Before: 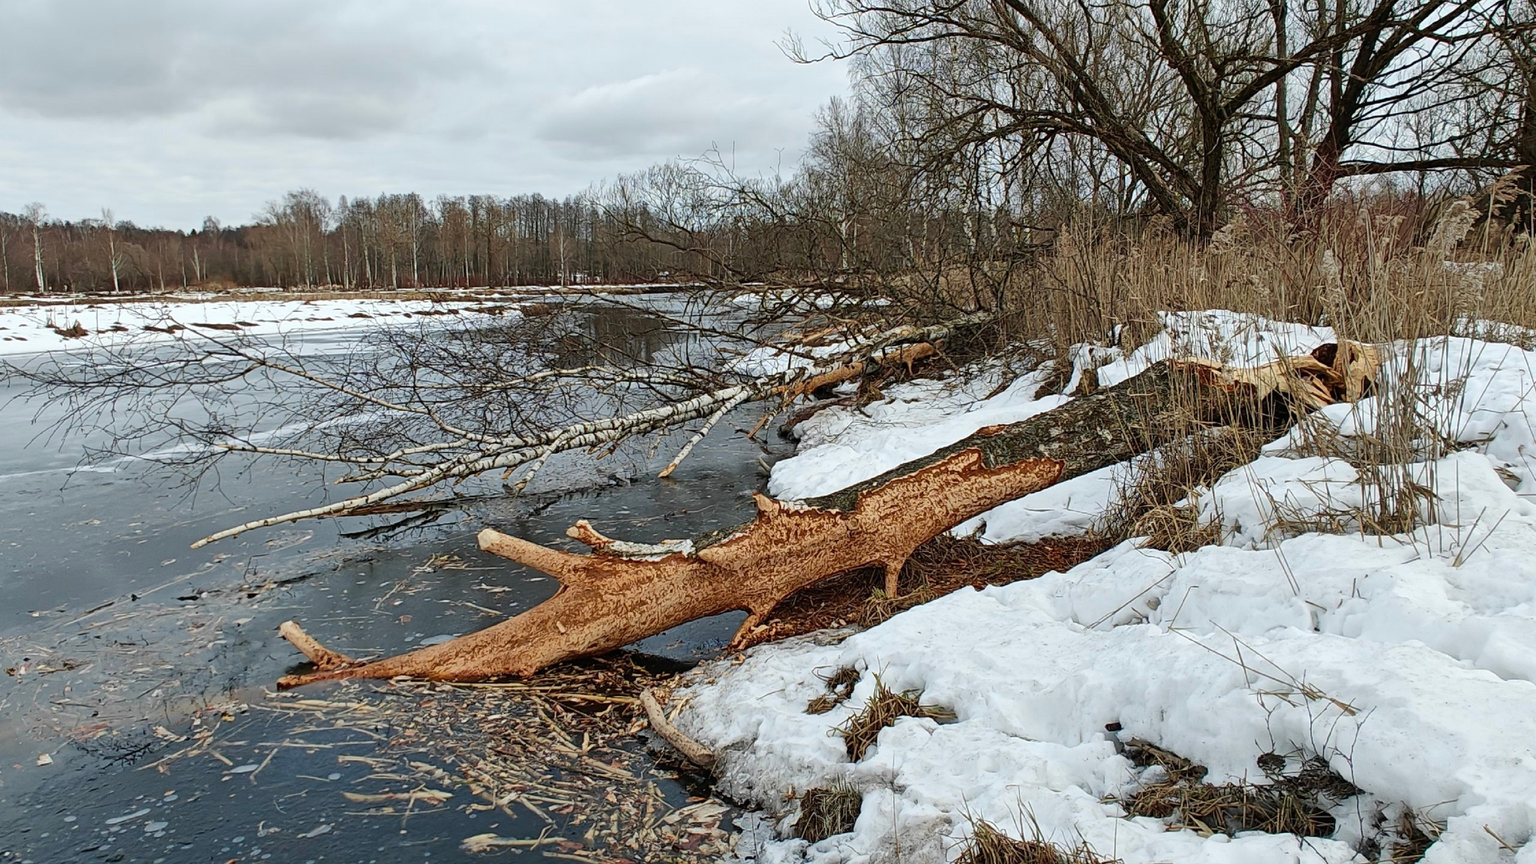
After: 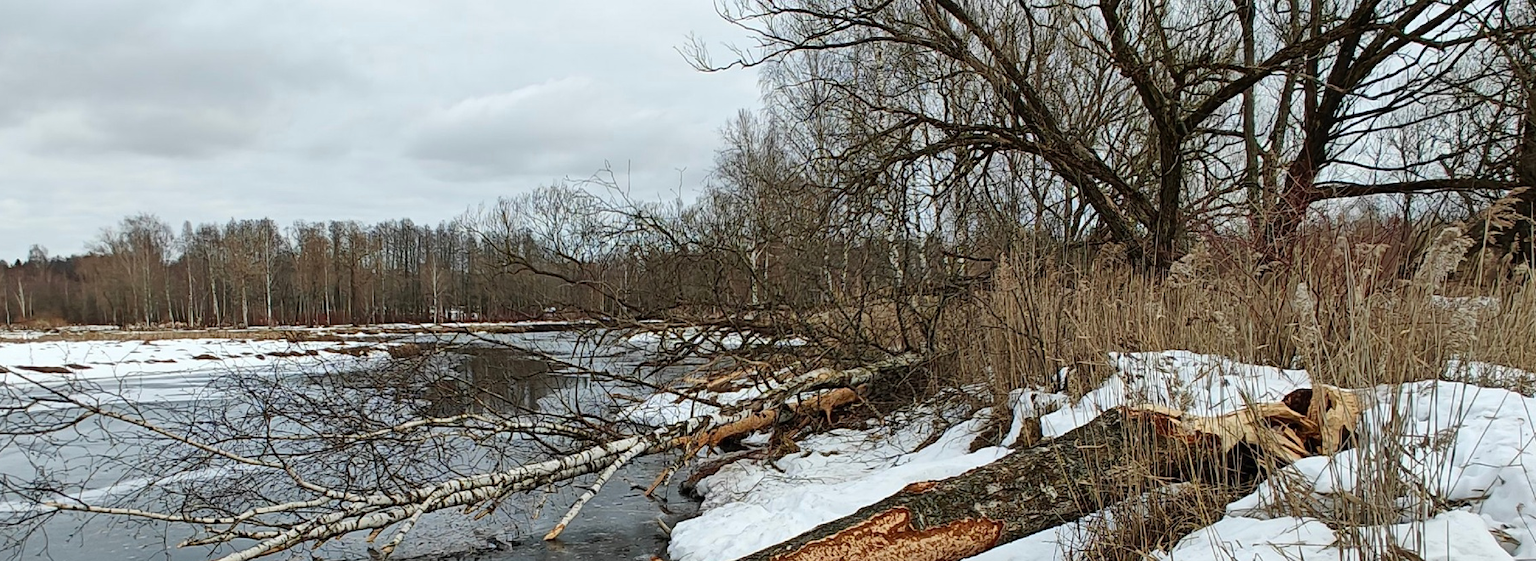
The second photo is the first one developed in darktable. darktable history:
crop and rotate: left 11.584%, bottom 42.46%
